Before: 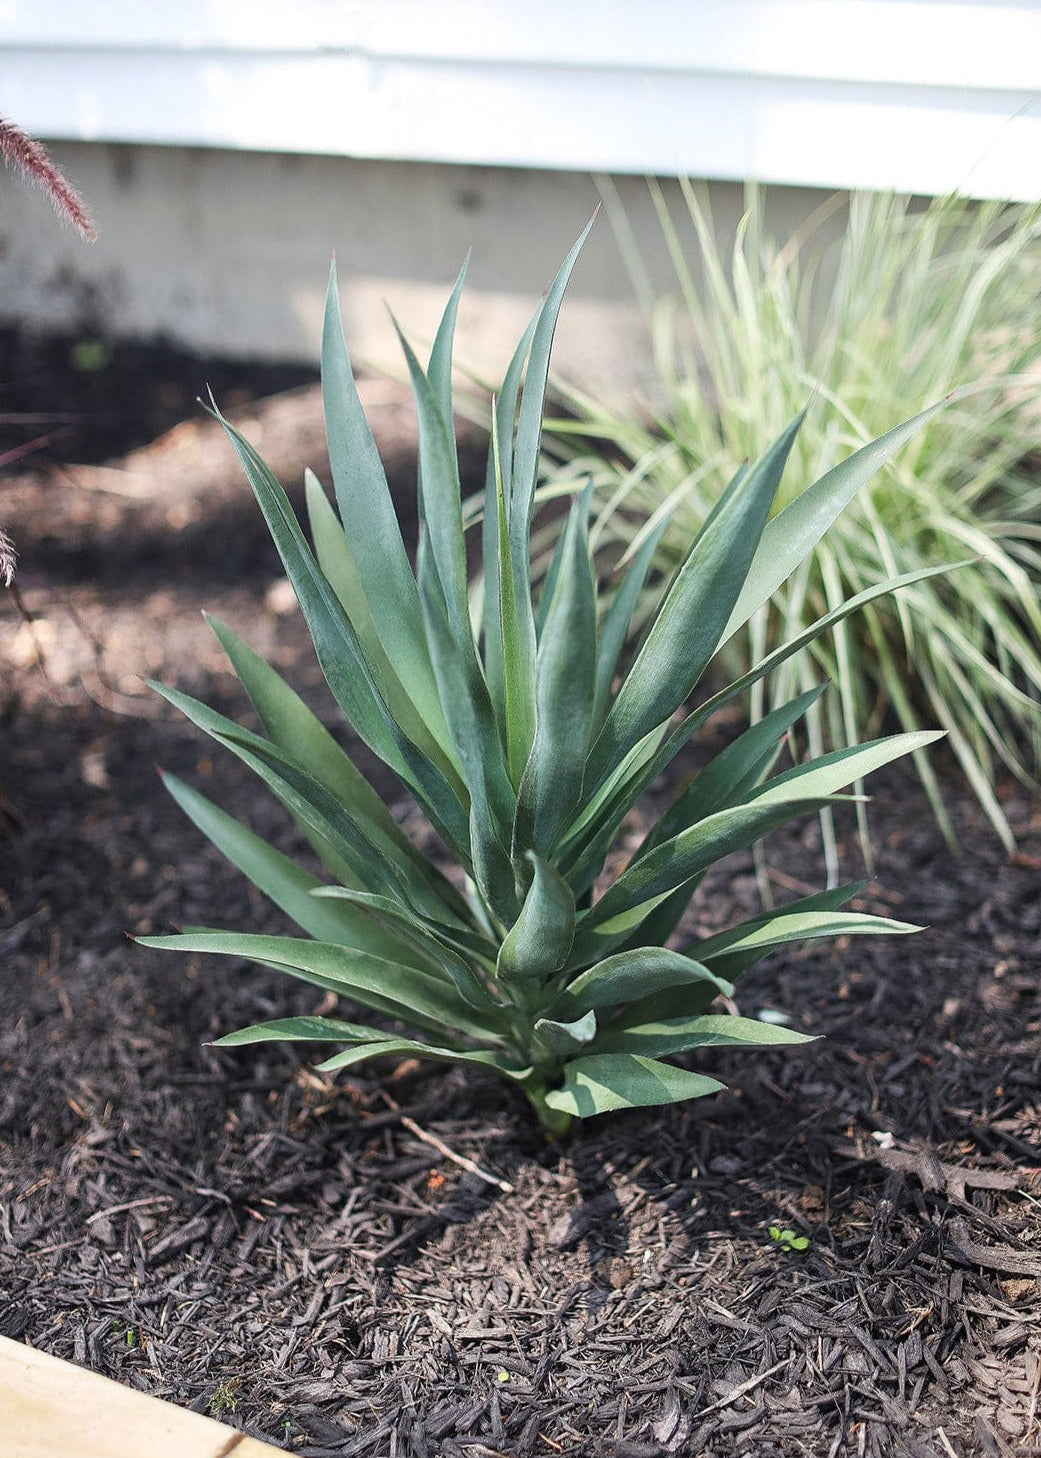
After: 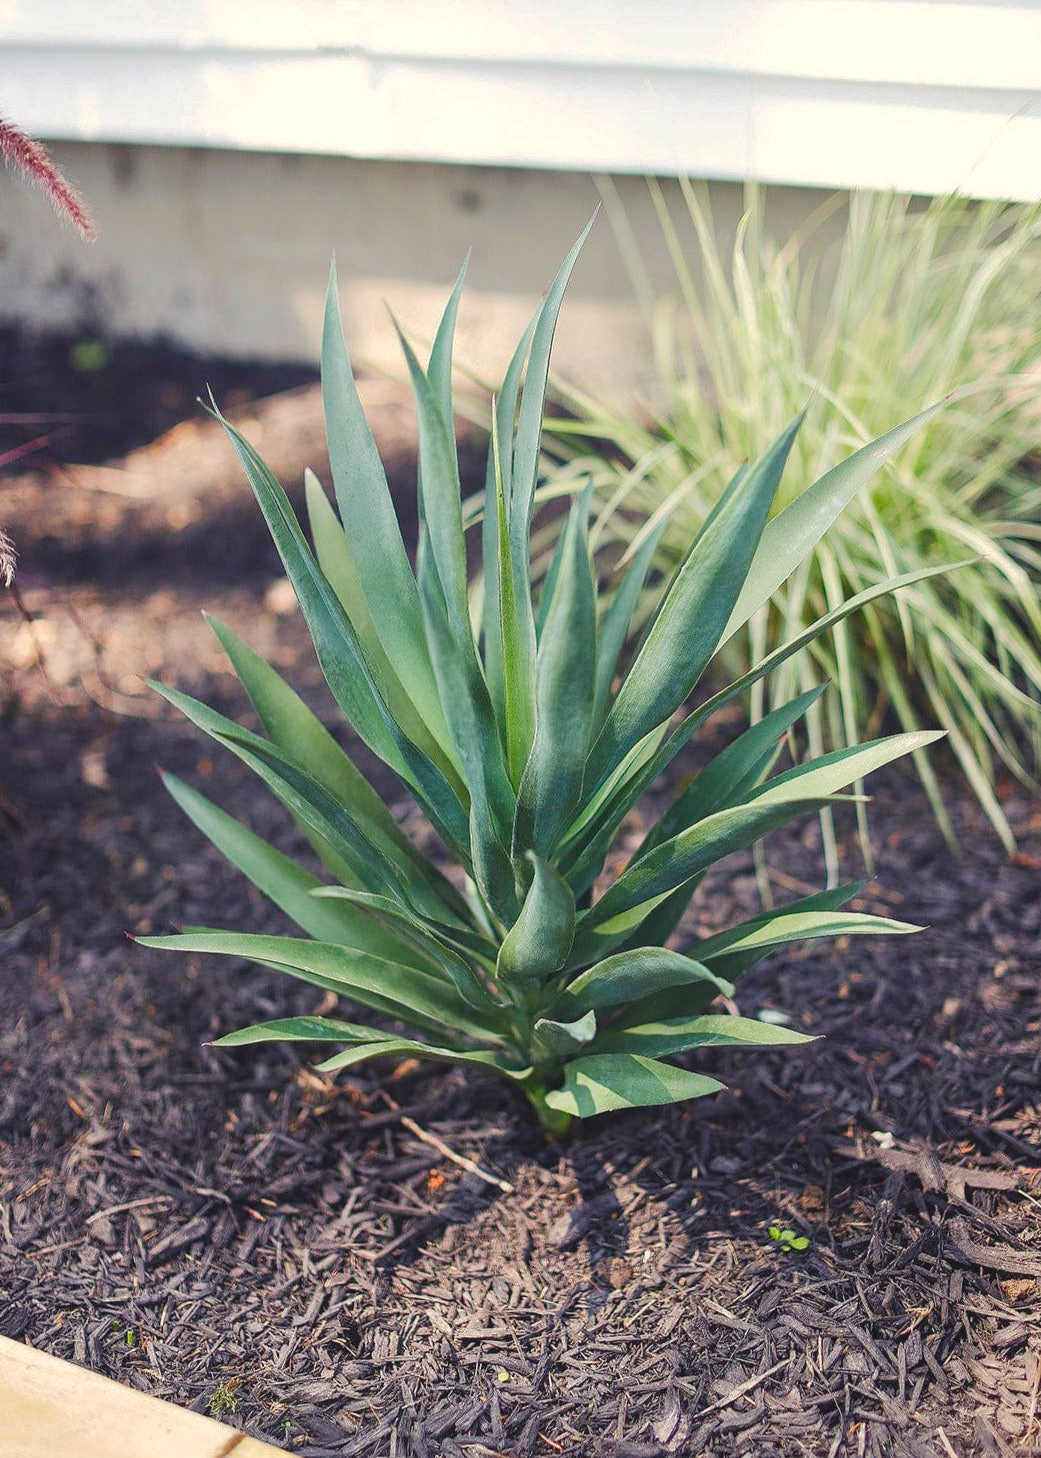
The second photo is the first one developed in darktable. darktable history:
base curve: curves: ch0 [(0, 0) (0.235, 0.266) (0.503, 0.496) (0.786, 0.72) (1, 1)]
color balance rgb: shadows lift › chroma 3%, shadows lift › hue 280.8°, power › hue 330°, highlights gain › chroma 3%, highlights gain › hue 75.6°, global offset › luminance 0.7%, perceptual saturation grading › global saturation 20%, perceptual saturation grading › highlights -25%, perceptual saturation grading › shadows 50%, global vibrance 20.33%
